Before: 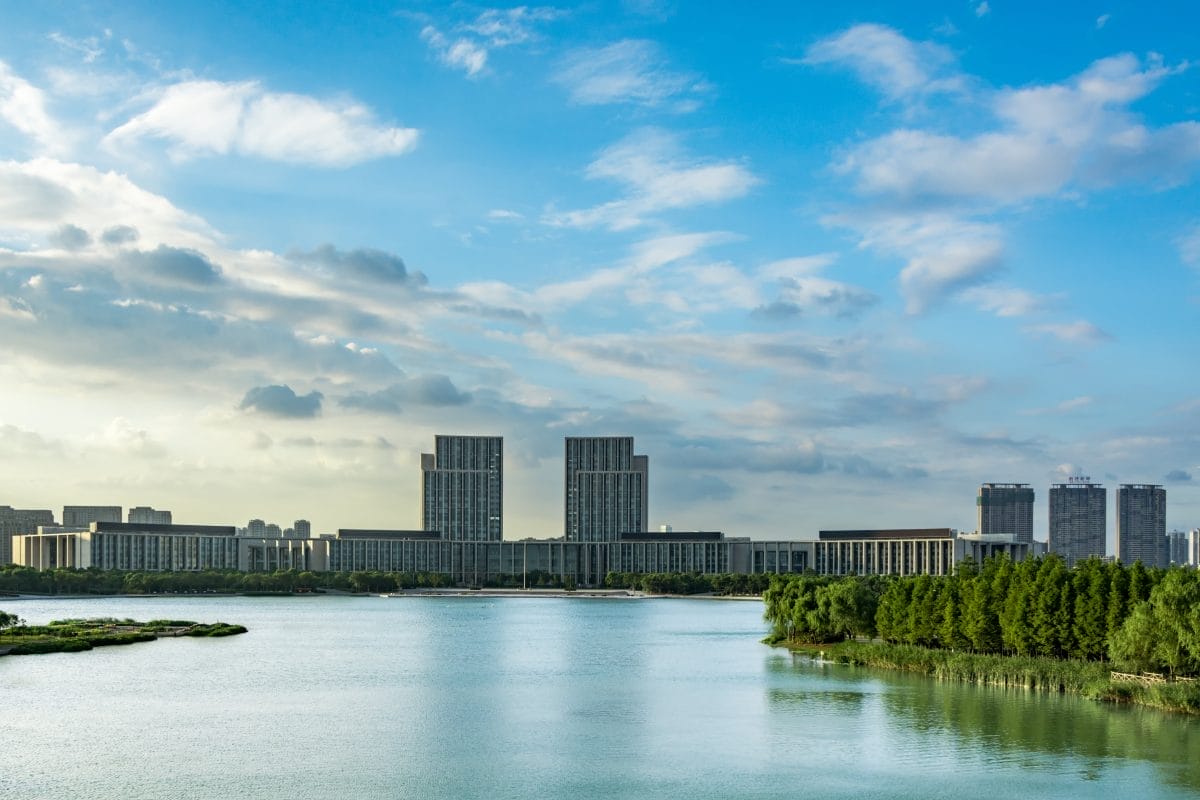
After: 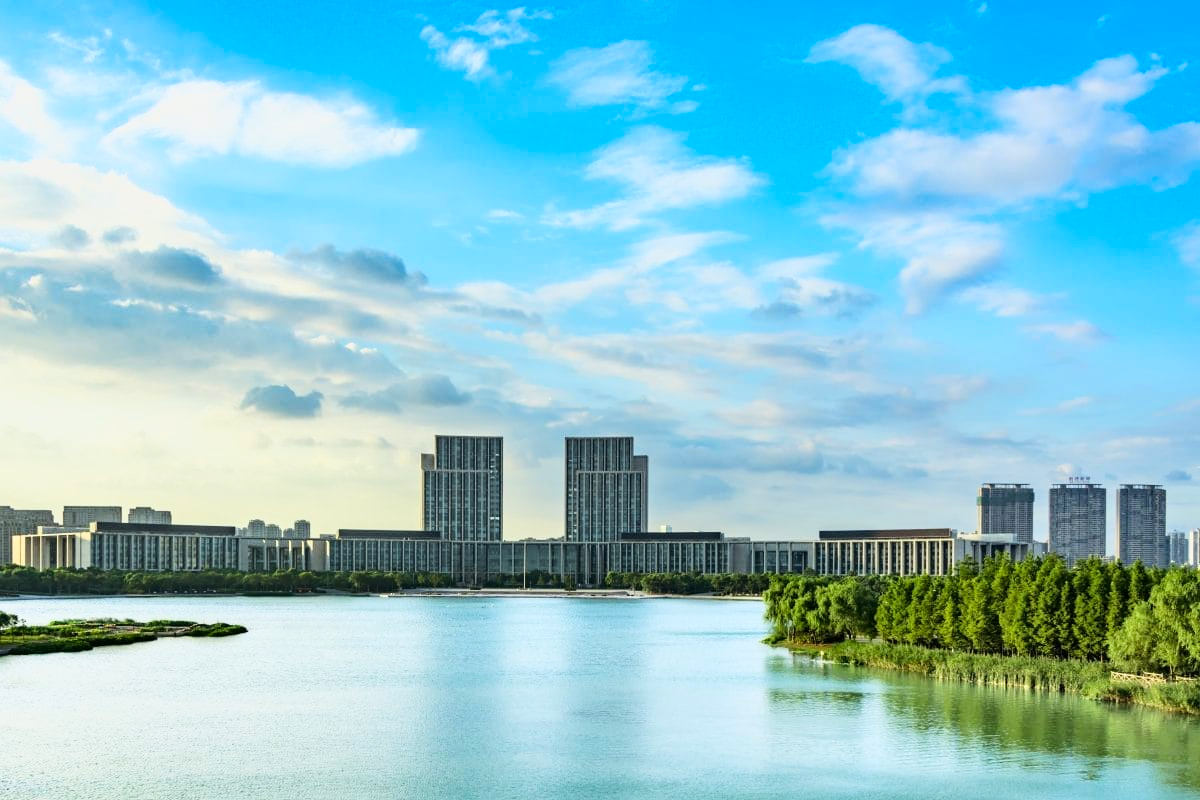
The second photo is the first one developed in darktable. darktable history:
base curve: curves: ch0 [(0, 0) (0.025, 0.046) (0.112, 0.277) (0.467, 0.74) (0.814, 0.929) (1, 0.942)]
shadows and highlights: soften with gaussian
